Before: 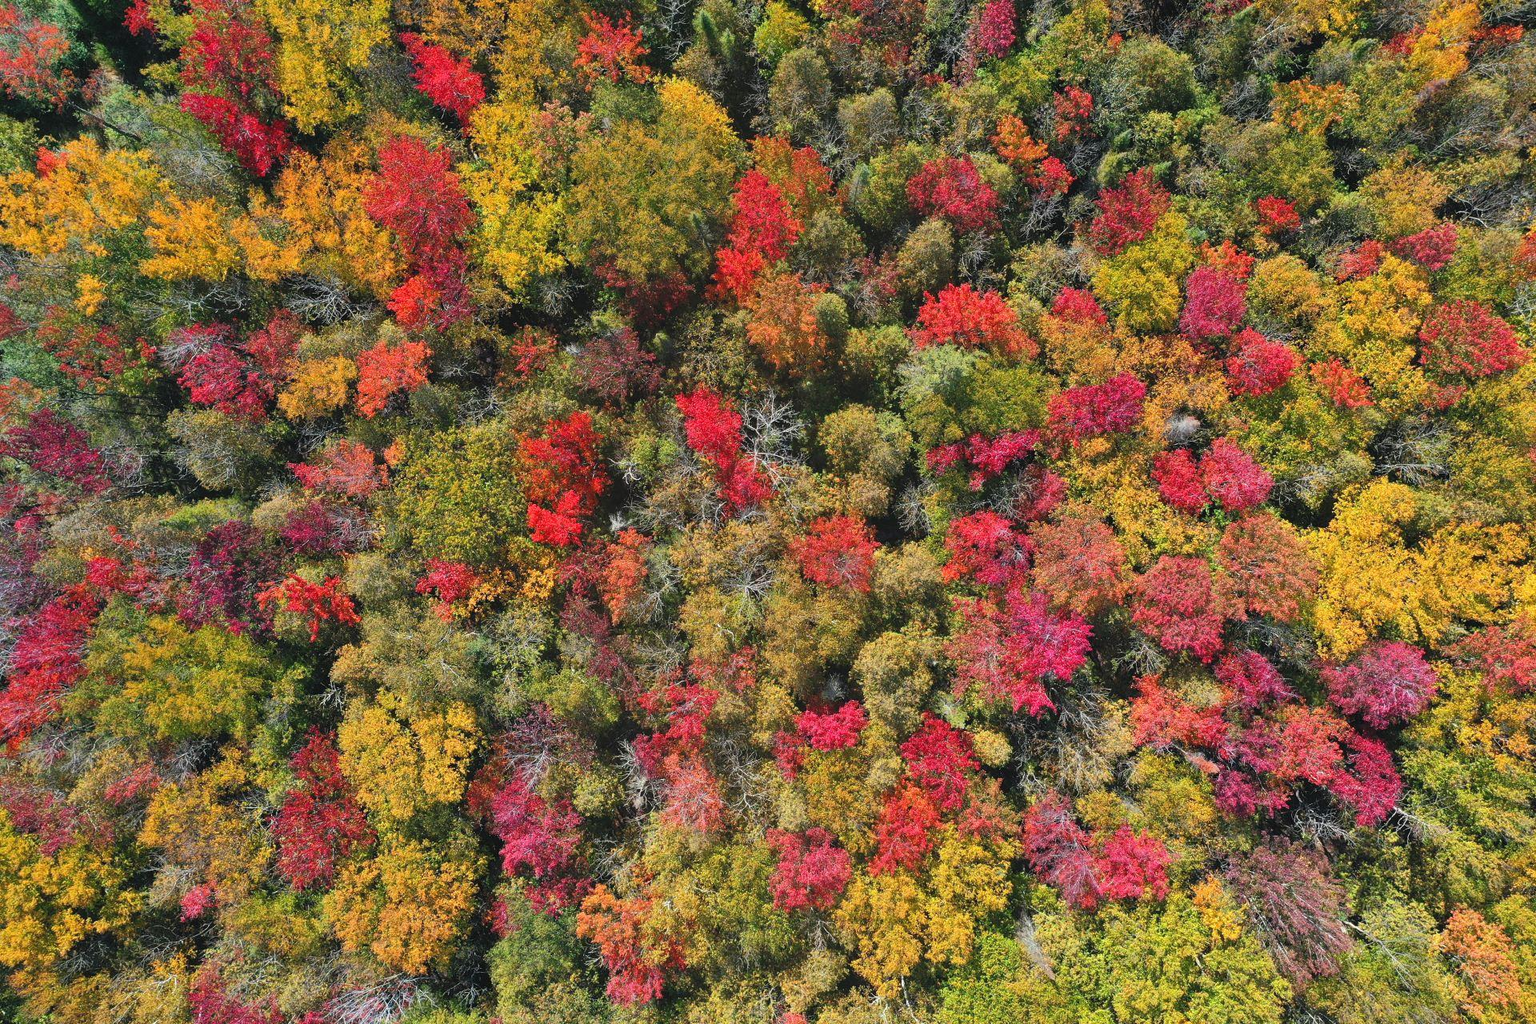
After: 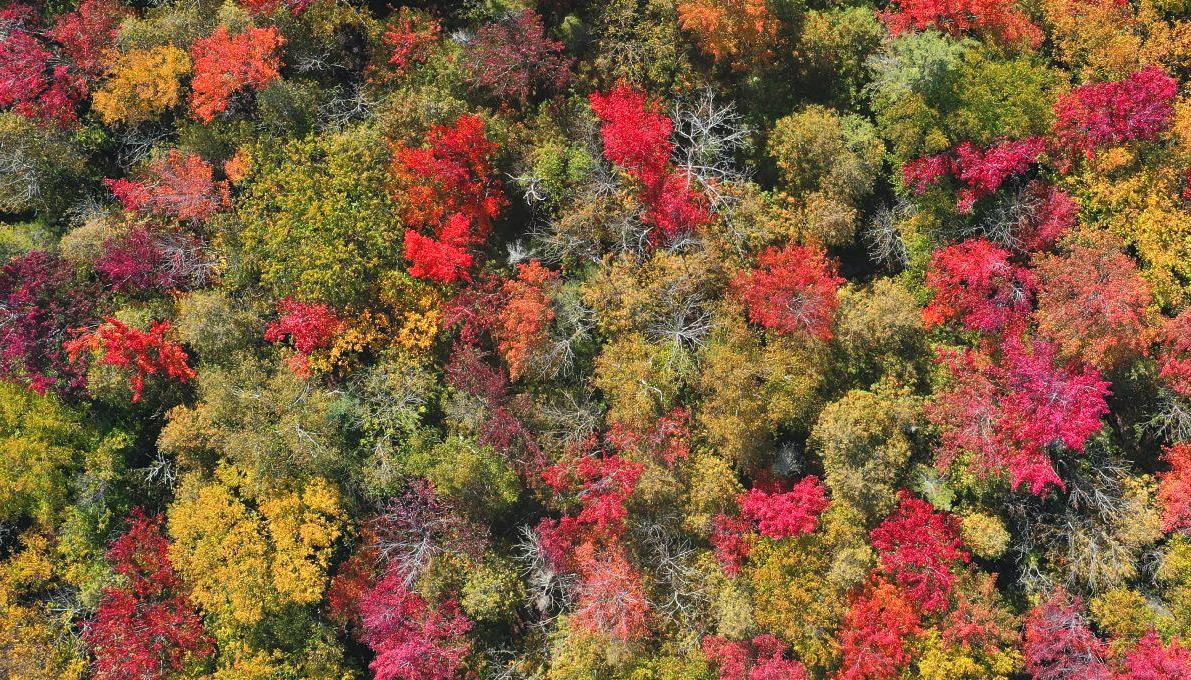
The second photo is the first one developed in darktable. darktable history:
exposure: compensate highlight preservation false
crop: left 13.312%, top 31.28%, right 24.627%, bottom 15.582%
